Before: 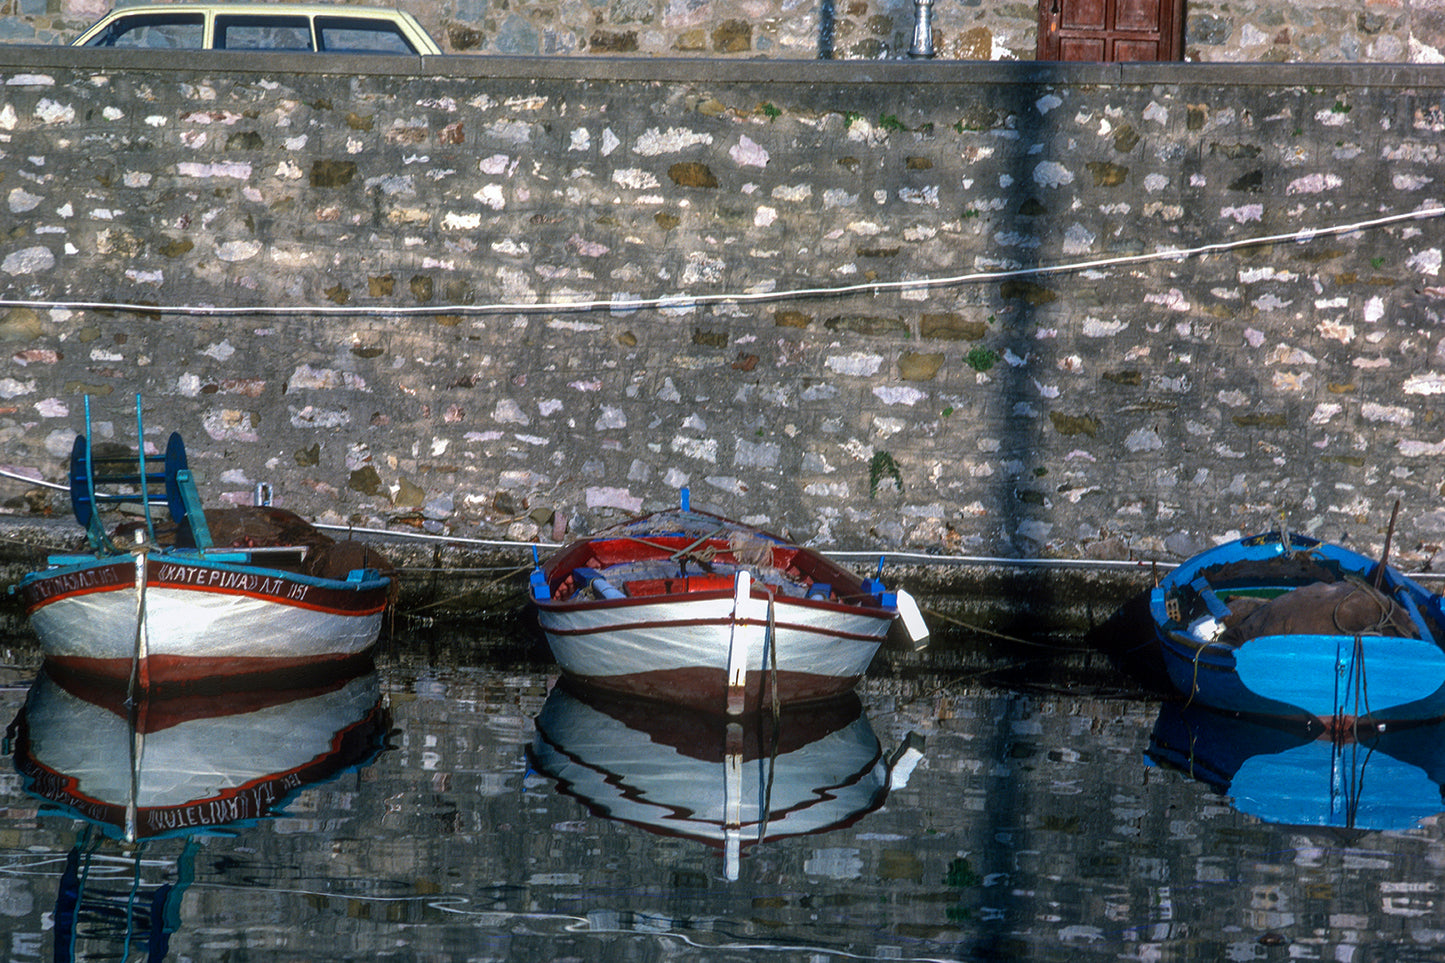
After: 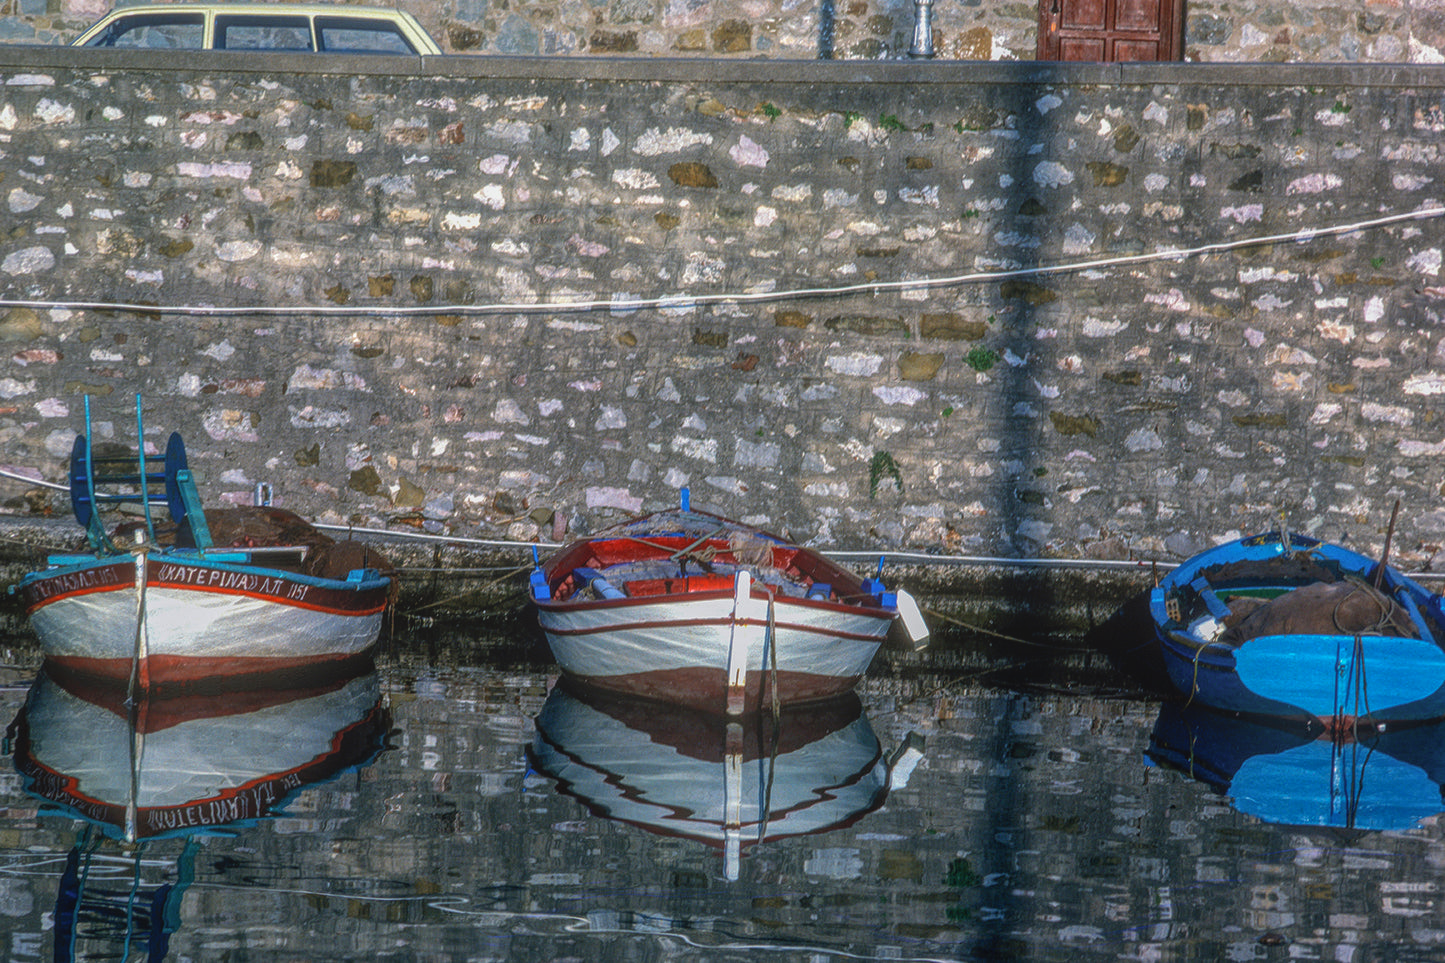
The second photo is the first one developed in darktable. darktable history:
local contrast: highlights 72%, shadows 18%, midtone range 0.197
